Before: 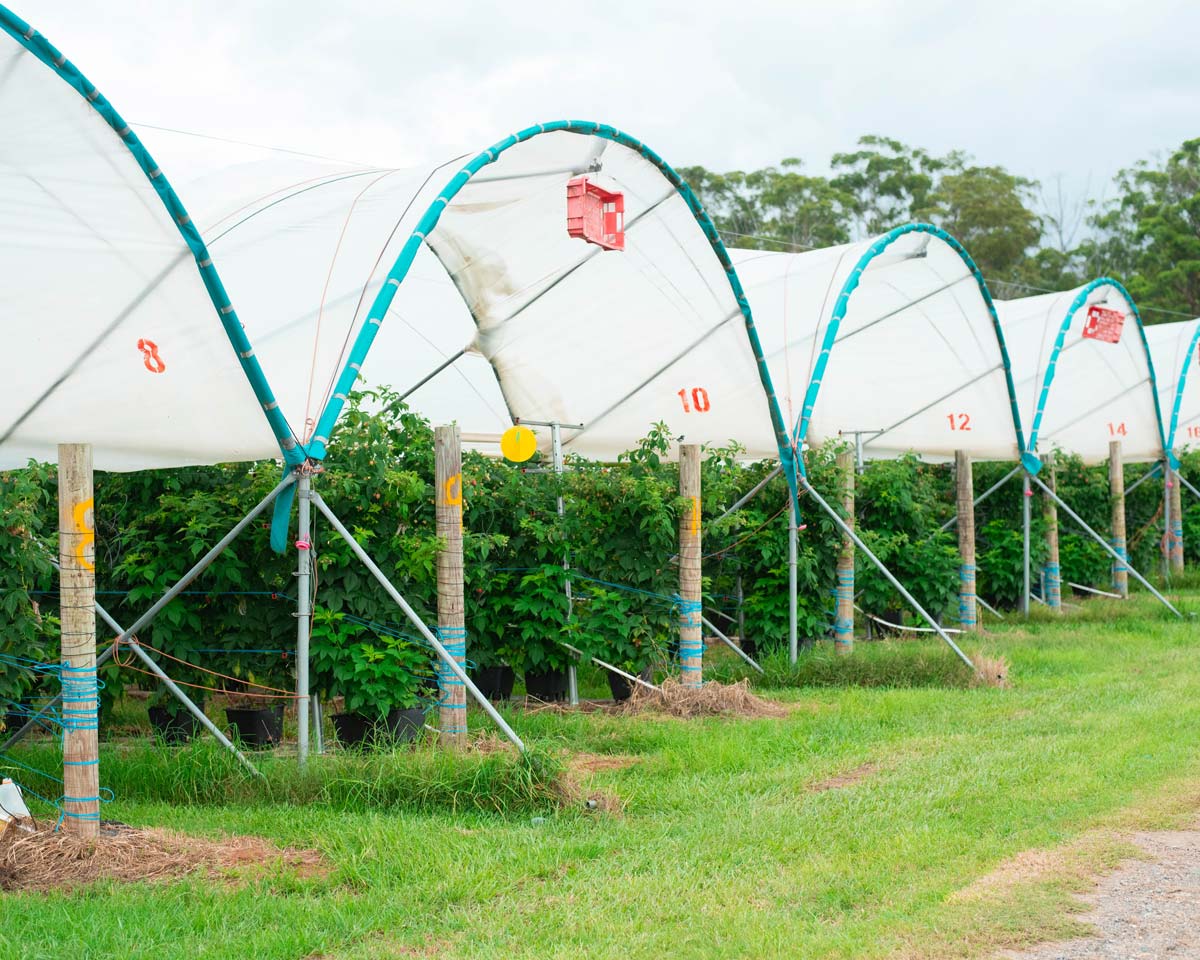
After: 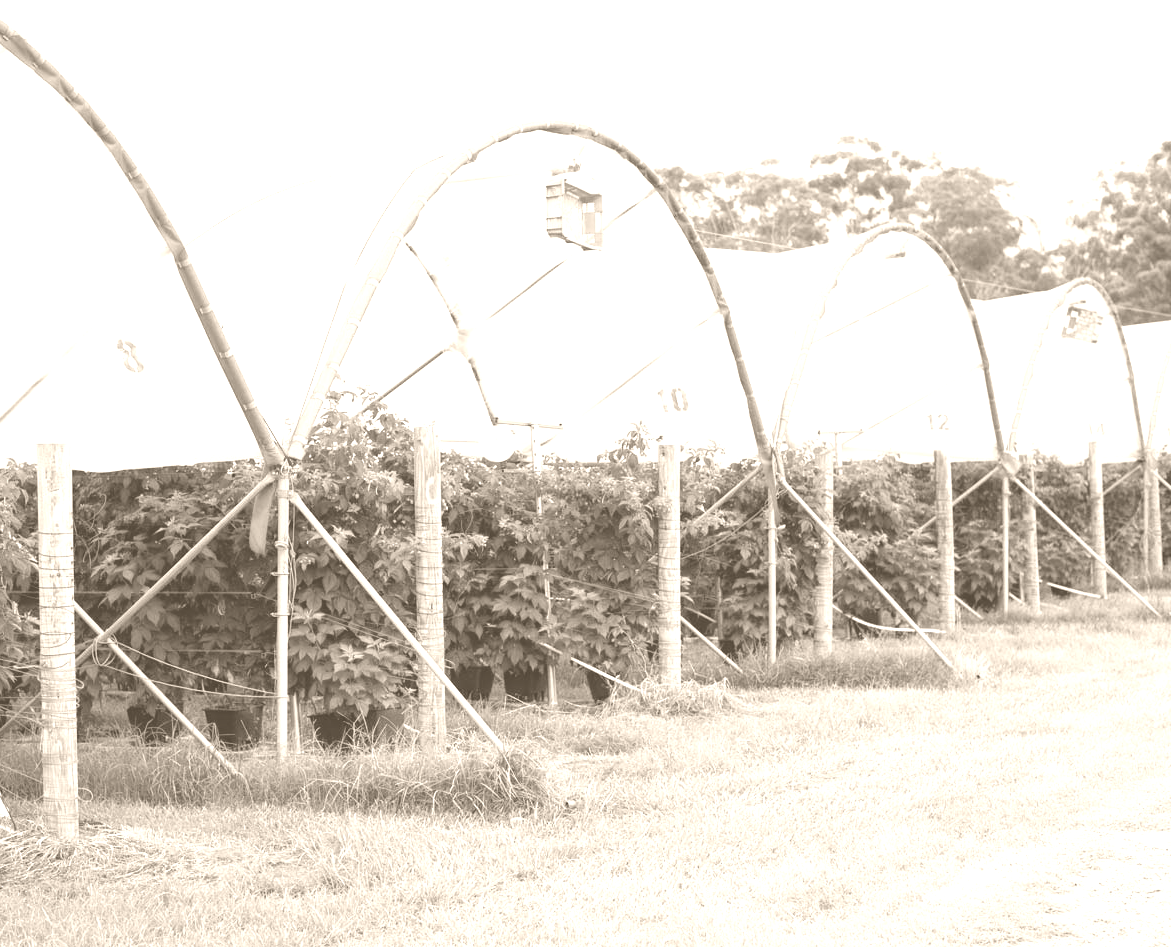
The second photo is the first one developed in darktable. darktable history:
crop and rotate: left 1.774%, right 0.633%, bottom 1.28%
colorize: hue 34.49°, saturation 35.33%, source mix 100%, version 1
